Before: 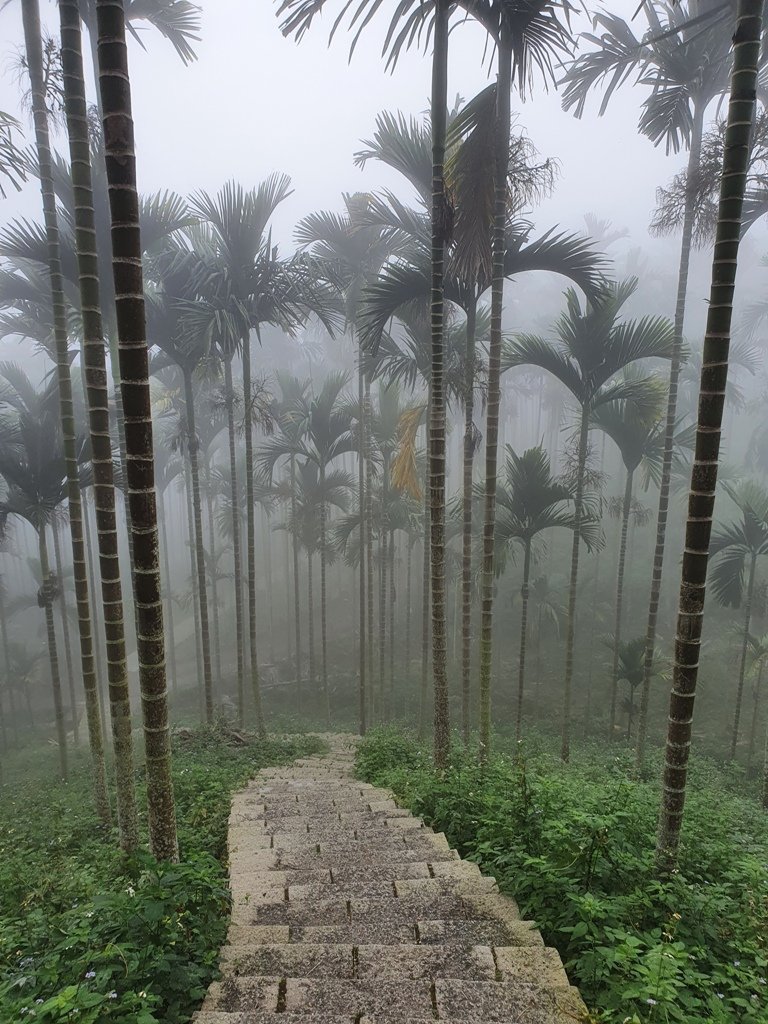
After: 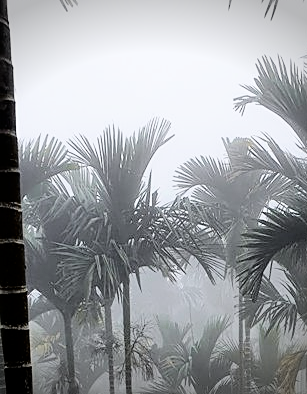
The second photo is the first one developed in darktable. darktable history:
crop: left 15.643%, top 5.428%, right 44.351%, bottom 56.065%
color correction: highlights b* 0.02, saturation 1.1
tone curve: curves: ch0 [(0.003, 0) (0.066, 0.017) (0.163, 0.09) (0.264, 0.238) (0.395, 0.421) (0.517, 0.56) (0.688, 0.743) (0.791, 0.814) (1, 1)]; ch1 [(0, 0) (0.164, 0.115) (0.337, 0.332) (0.39, 0.398) (0.464, 0.461) (0.501, 0.5) (0.507, 0.503) (0.534, 0.537) (0.577, 0.59) (0.652, 0.681) (0.733, 0.749) (0.811, 0.796) (1, 1)]; ch2 [(0, 0) (0.337, 0.382) (0.464, 0.476) (0.501, 0.502) (0.527, 0.54) (0.551, 0.565) (0.6, 0.59) (0.687, 0.675) (1, 1)], color space Lab, independent channels, preserve colors none
exposure: black level correction 0.002, compensate exposure bias true, compensate highlight preservation false
vignetting: fall-off start 88.54%, fall-off radius 43.73%, width/height ratio 1.164
color zones: curves: ch0 [(0, 0.558) (0.143, 0.548) (0.286, 0.447) (0.429, 0.259) (0.571, 0.5) (0.714, 0.5) (0.857, 0.593) (1, 0.558)]; ch1 [(0, 0.543) (0.01, 0.544) (0.12, 0.492) (0.248, 0.458) (0.5, 0.534) (0.748, 0.5) (0.99, 0.469) (1, 0.543)]; ch2 [(0, 0.507) (0.143, 0.522) (0.286, 0.505) (0.429, 0.5) (0.571, 0.5) (0.714, 0.5) (0.857, 0.5) (1, 0.507)]
filmic rgb: black relative exposure -8.68 EV, white relative exposure 2.65 EV, target black luminance 0%, target white luminance 99.932%, hardness 6.25, latitude 75.46%, contrast 1.324, highlights saturation mix -5.83%
sharpen: on, module defaults
